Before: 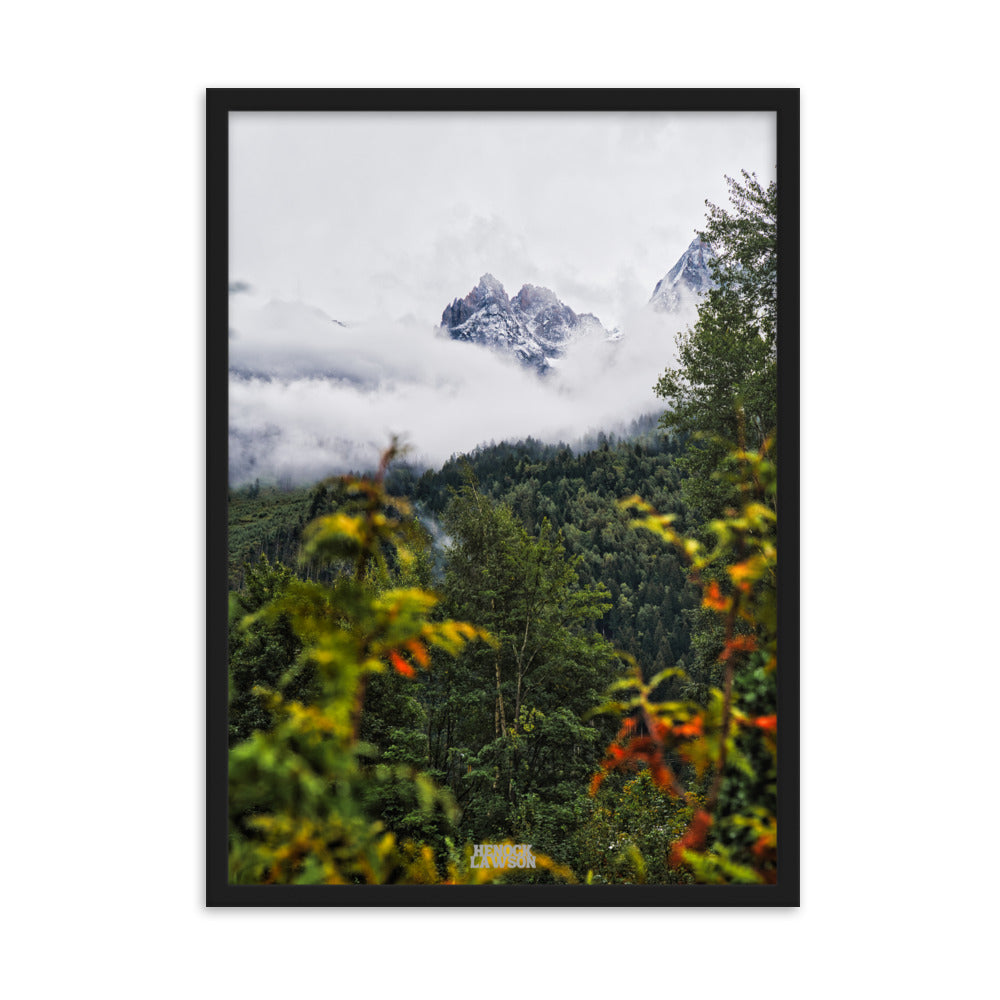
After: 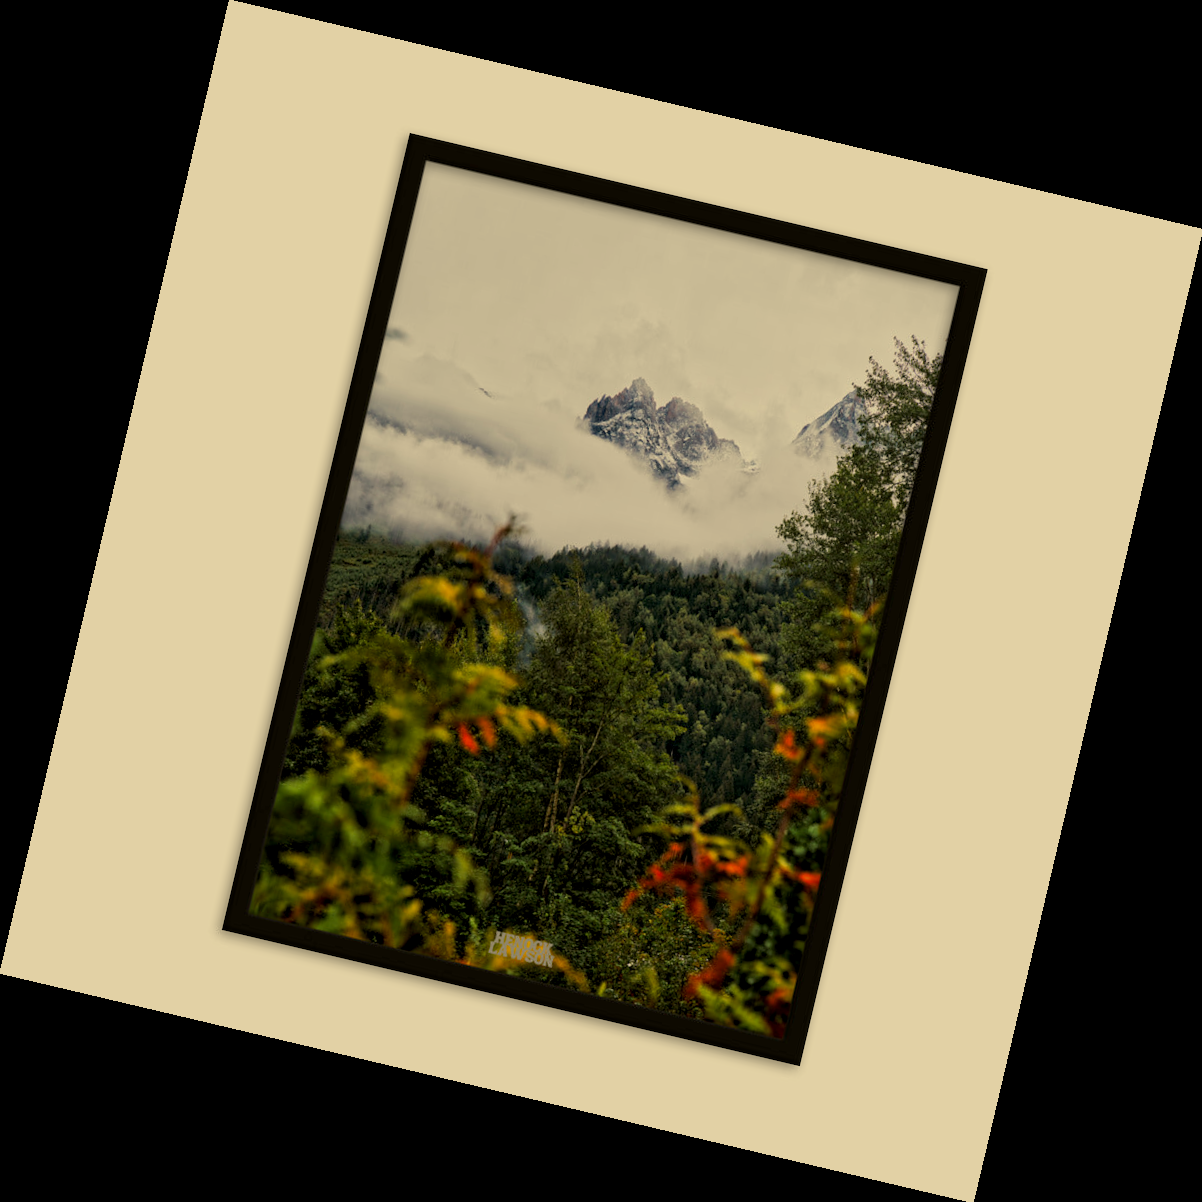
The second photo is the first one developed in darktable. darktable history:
rotate and perspective: rotation 13.27°, automatic cropping off
white balance: red 1.08, blue 0.791
exposure: black level correction 0.009, exposure -0.637 EV, compensate highlight preservation false
